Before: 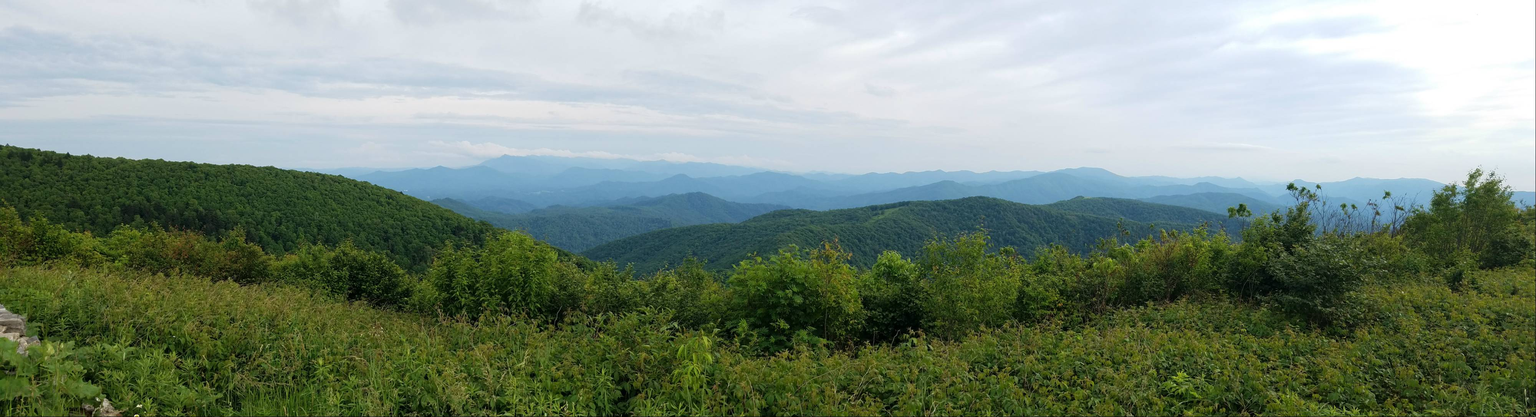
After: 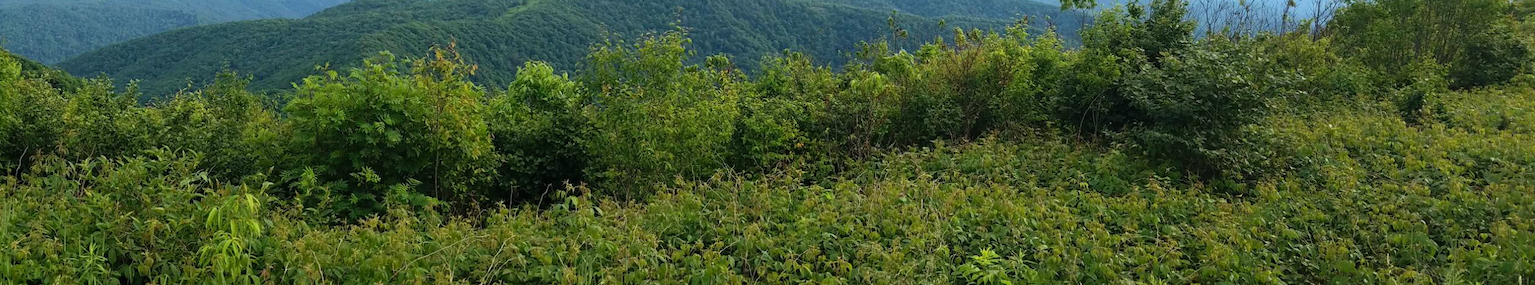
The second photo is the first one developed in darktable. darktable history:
crop and rotate: left 35.436%, top 50.788%, bottom 4.988%
contrast brightness saturation: contrast 0.195, brightness 0.147, saturation 0.136
